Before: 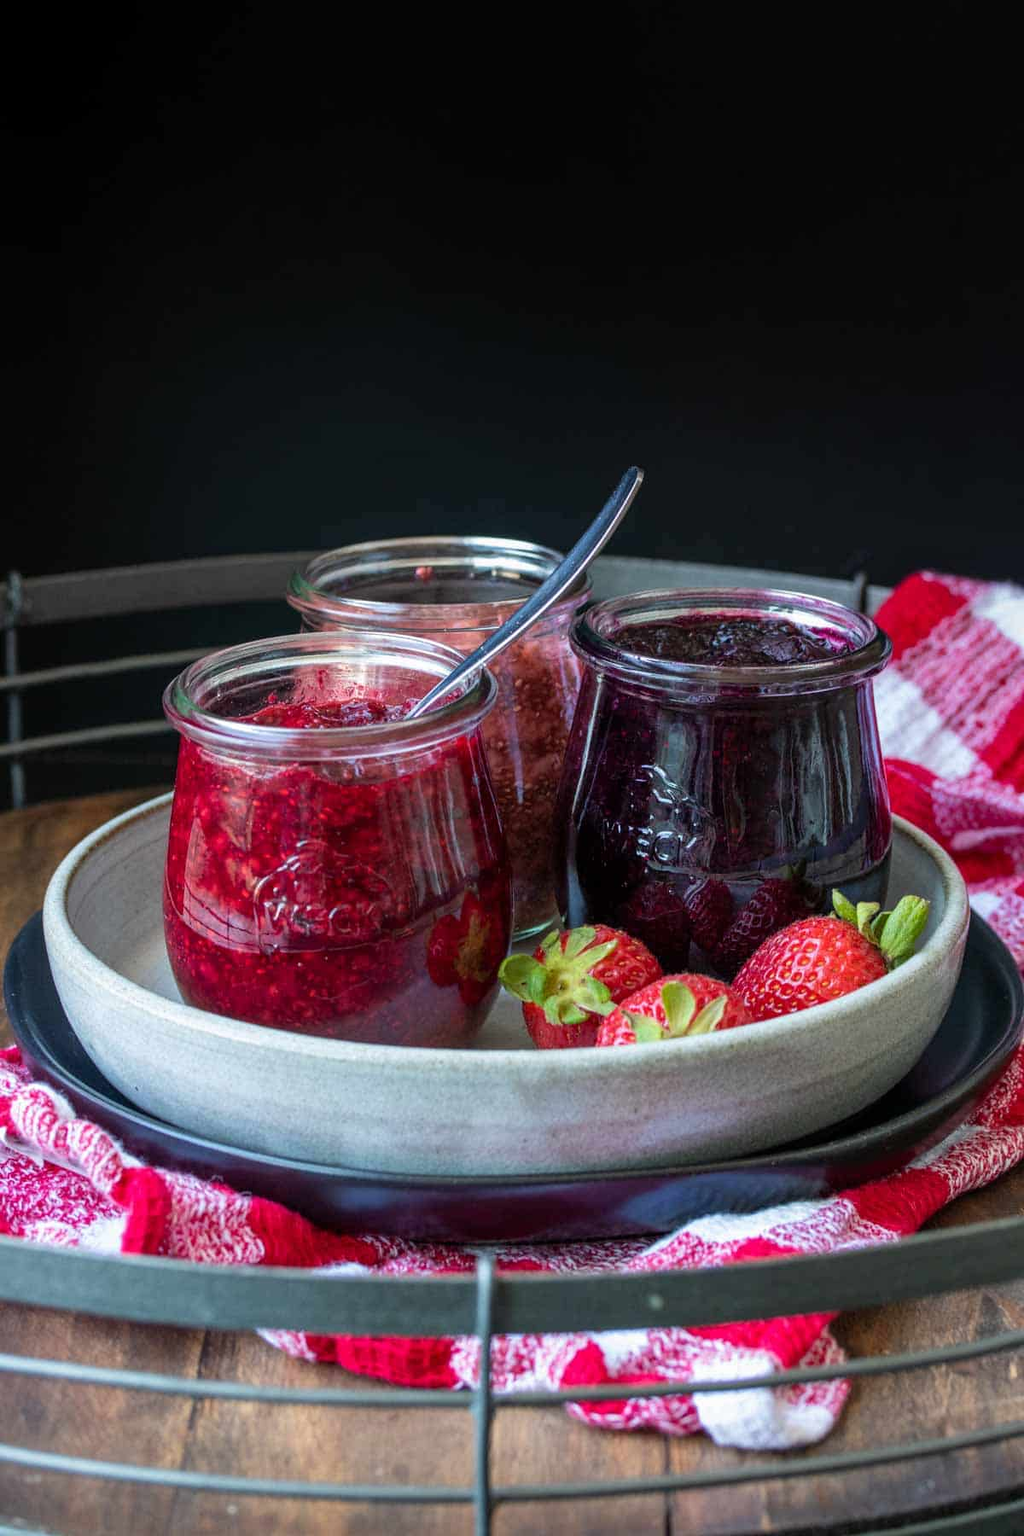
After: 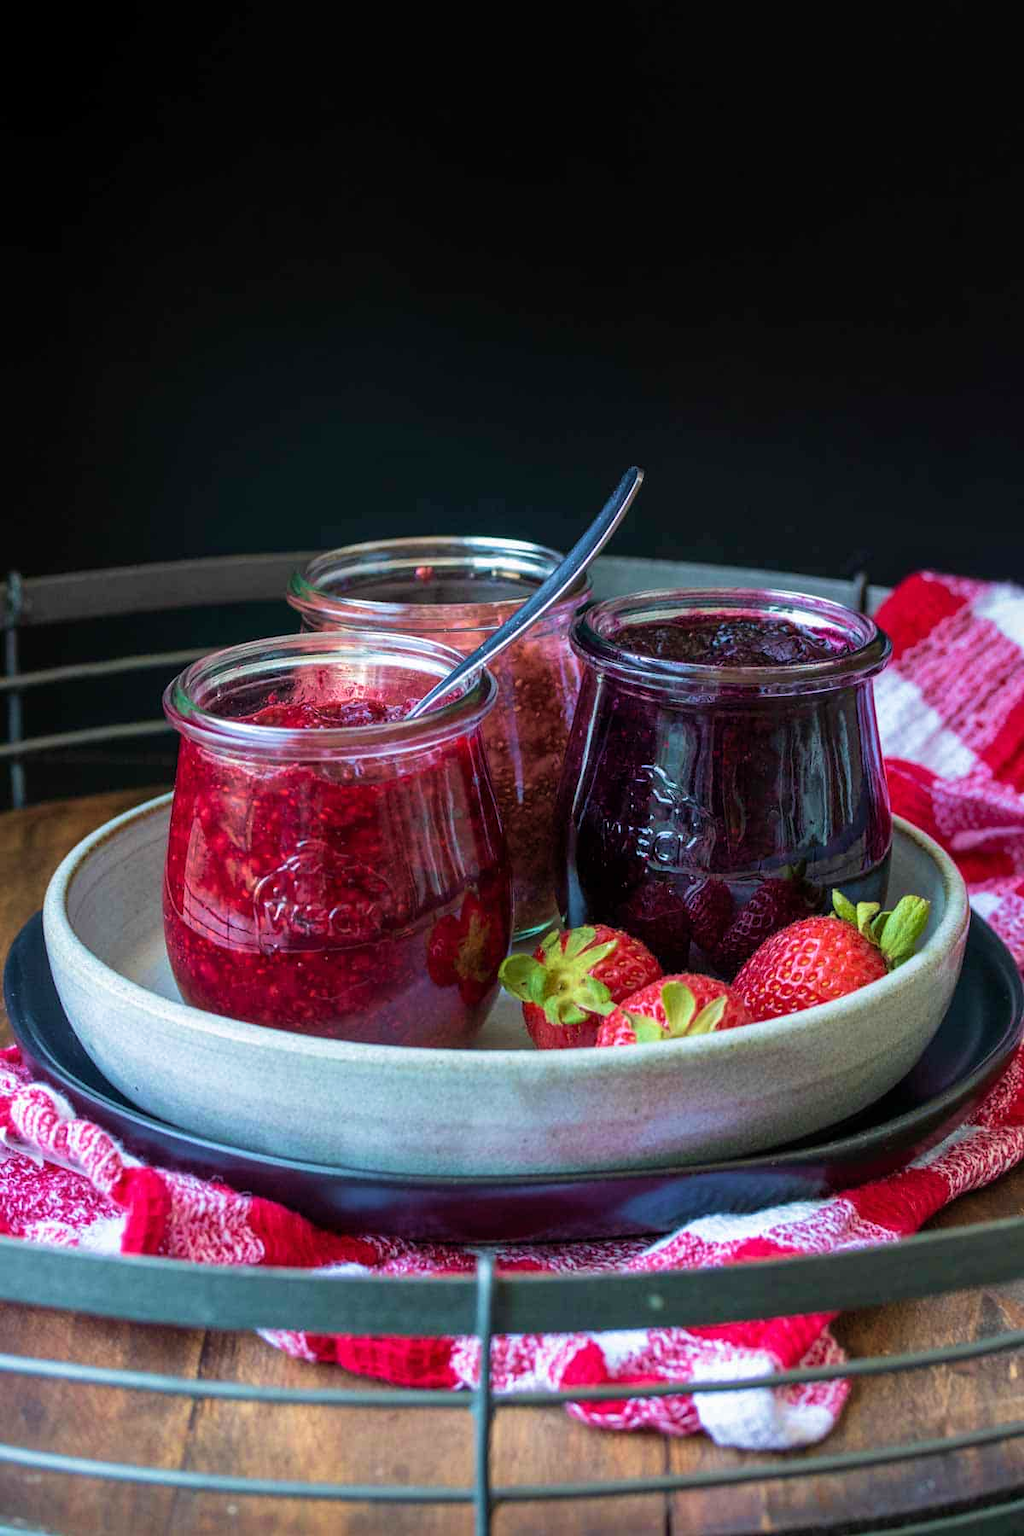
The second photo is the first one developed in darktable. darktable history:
velvia: strength 44.65%
